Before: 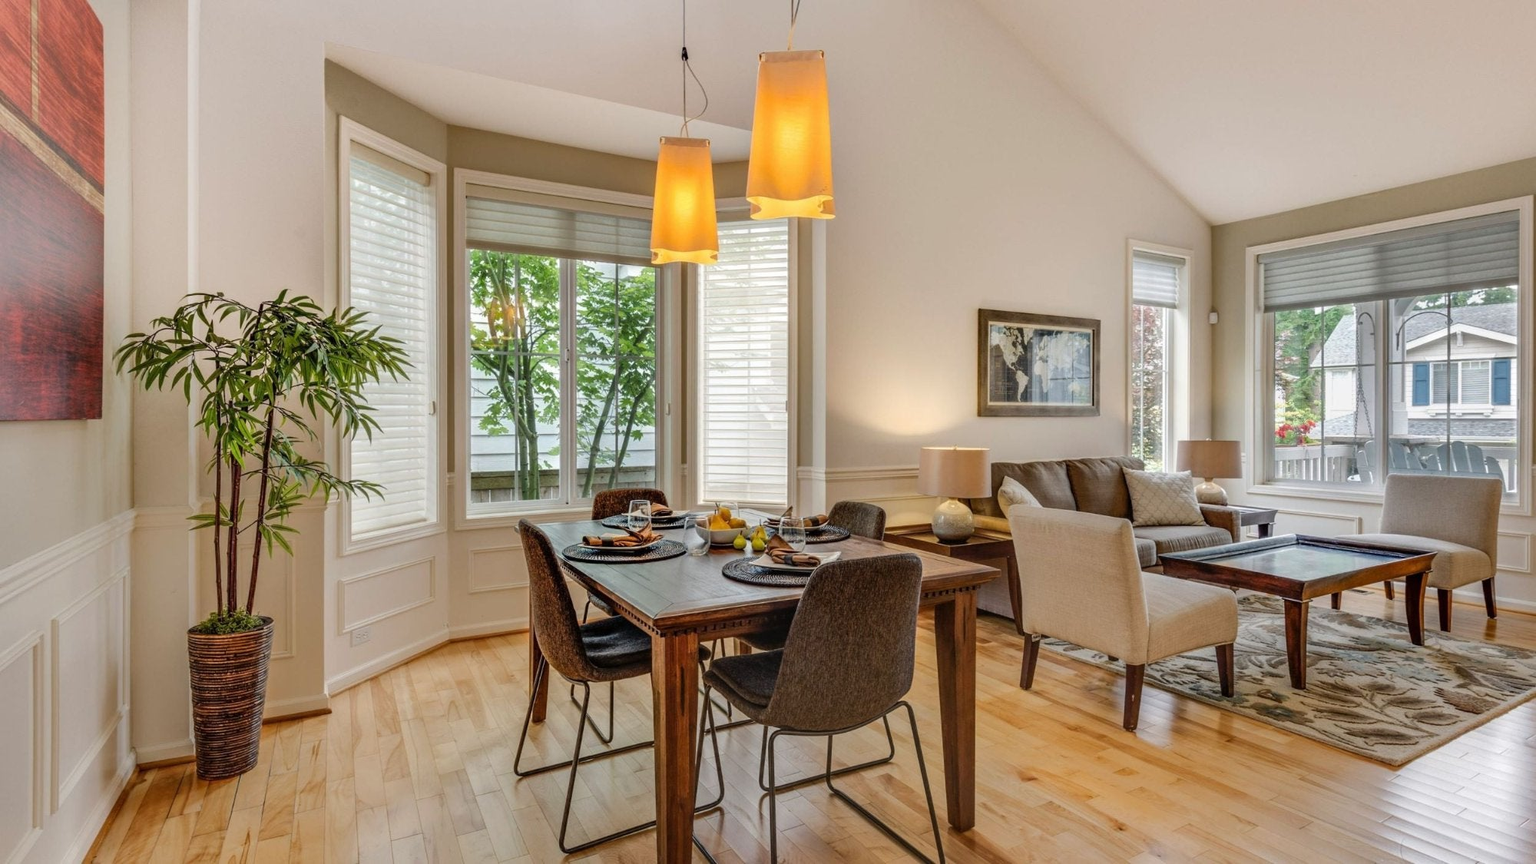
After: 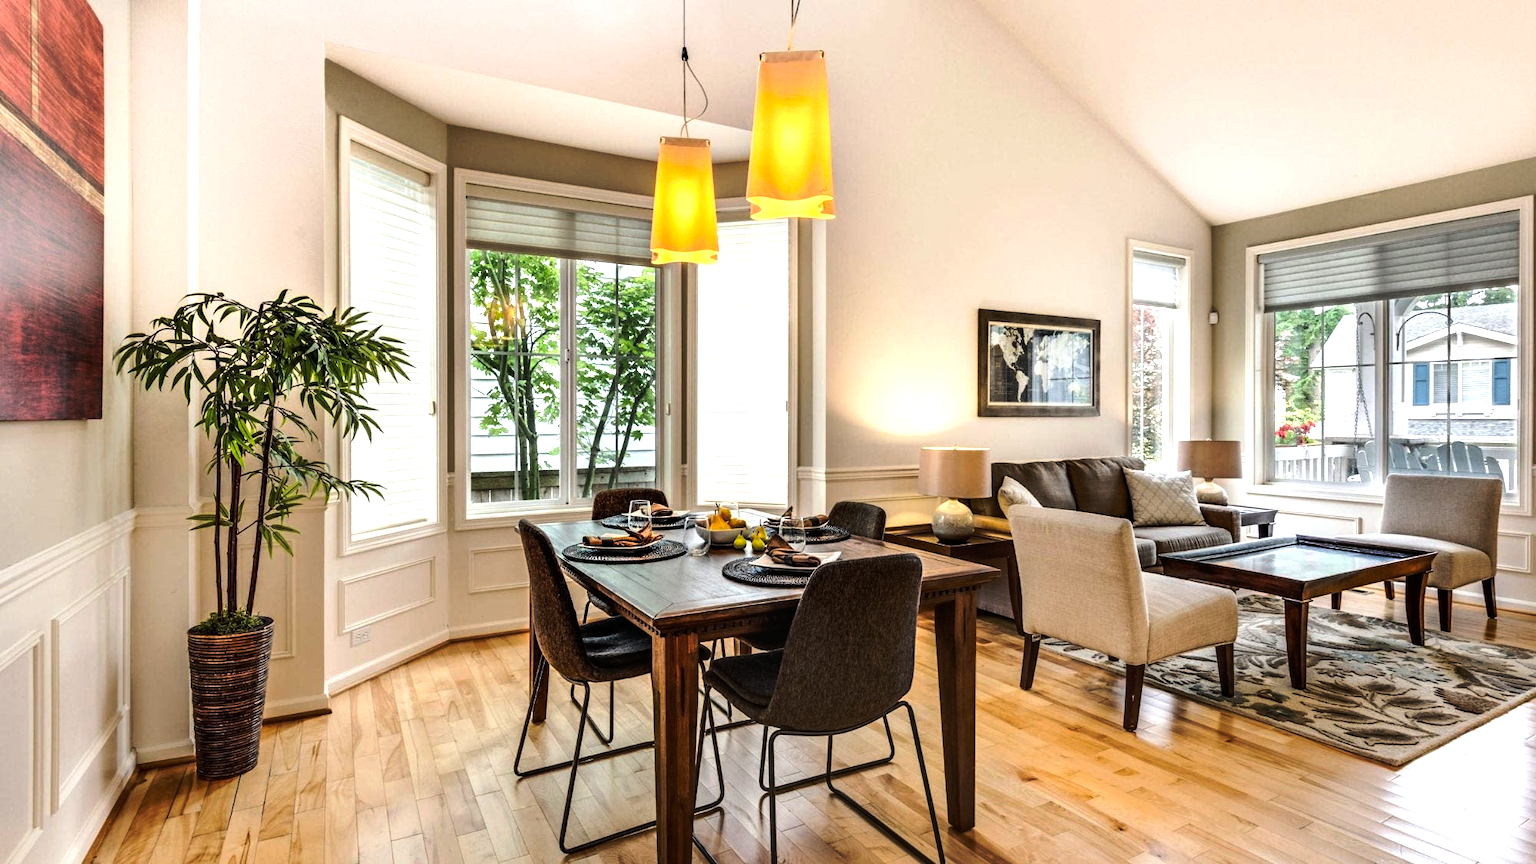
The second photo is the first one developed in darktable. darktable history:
tone equalizer: -8 EV -1.08 EV, -7 EV -1.01 EV, -6 EV -0.867 EV, -5 EV -0.578 EV, -3 EV 0.578 EV, -2 EV 0.867 EV, -1 EV 1.01 EV, +0 EV 1.08 EV, edges refinement/feathering 500, mask exposure compensation -1.57 EV, preserve details no
tone curve: curves: ch0 [(0, 0) (0.003, 0.002) (0.011, 0.009) (0.025, 0.02) (0.044, 0.035) (0.069, 0.055) (0.1, 0.08) (0.136, 0.109) (0.177, 0.142) (0.224, 0.179) (0.277, 0.222) (0.335, 0.268) (0.399, 0.329) (0.468, 0.409) (0.543, 0.495) (0.623, 0.579) (0.709, 0.669) (0.801, 0.767) (0.898, 0.885) (1, 1)], preserve colors none
